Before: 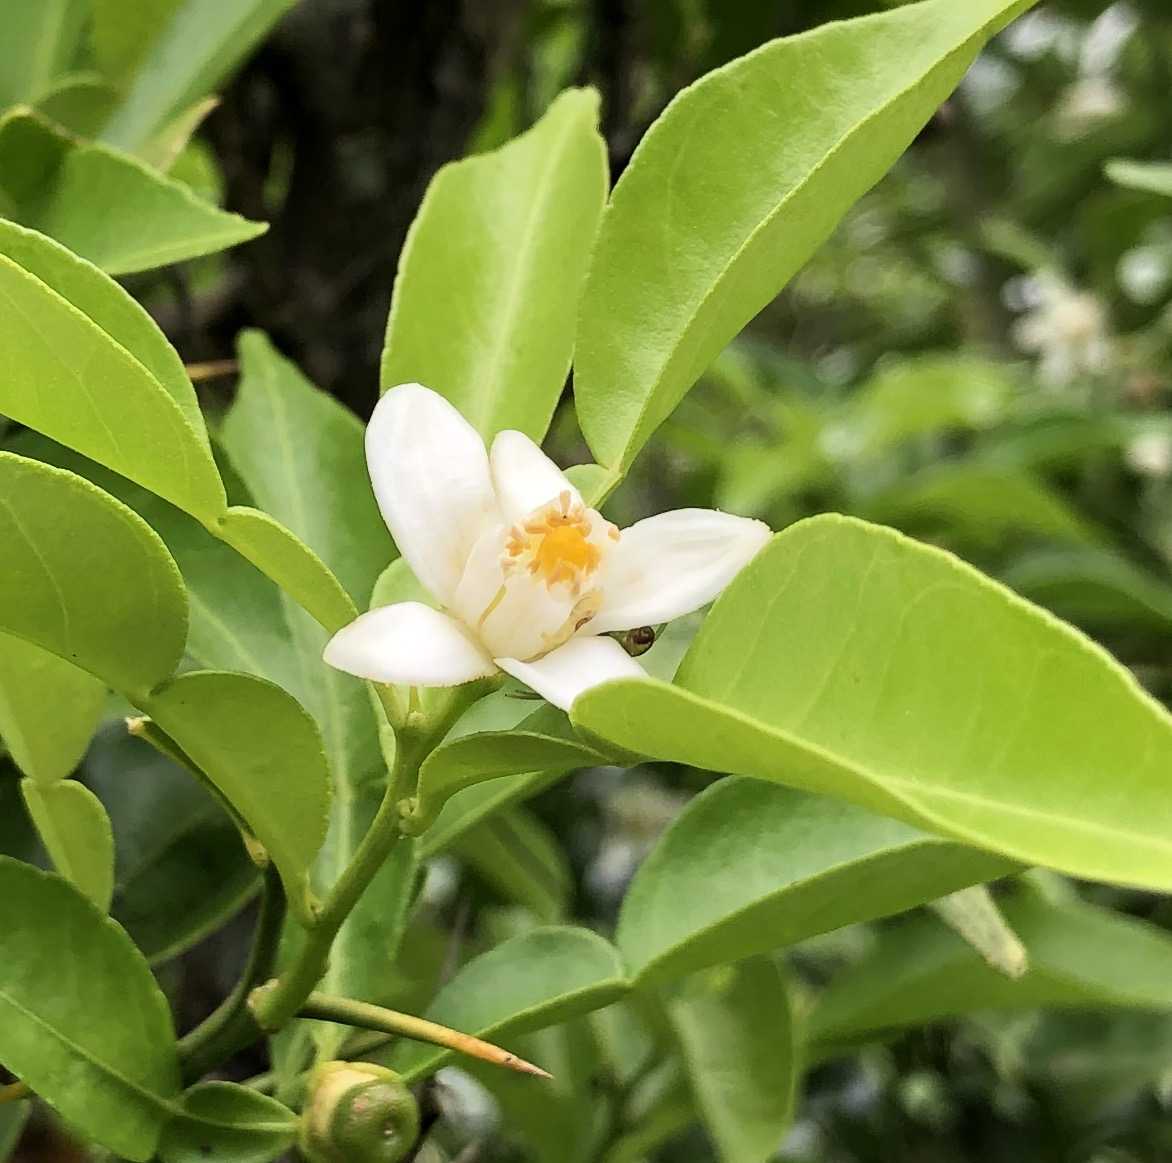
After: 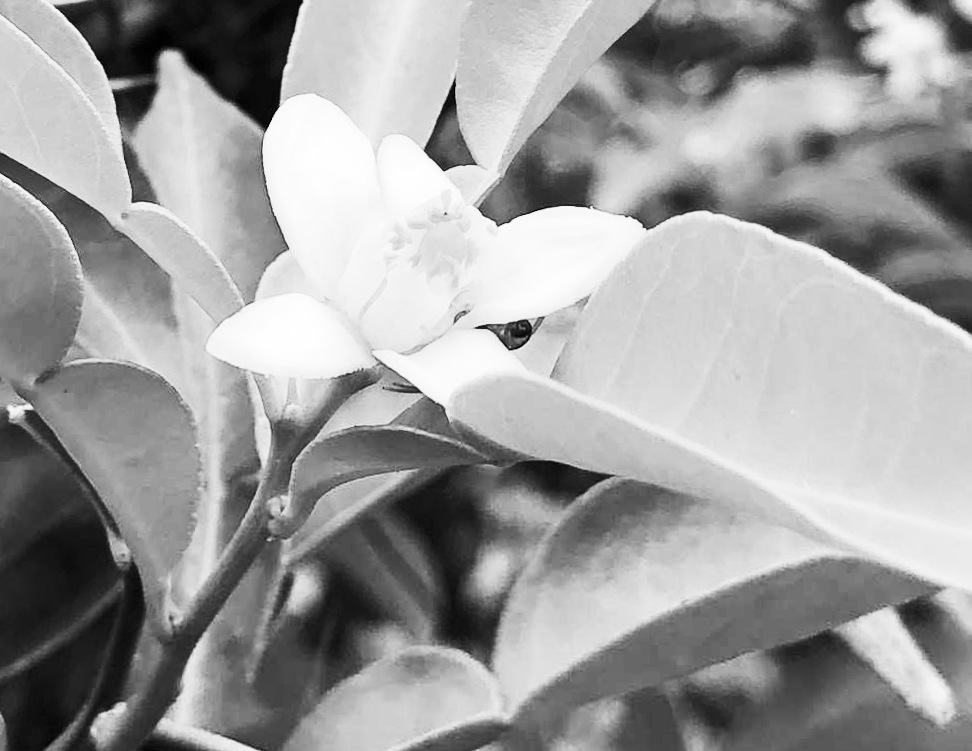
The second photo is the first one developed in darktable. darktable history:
contrast brightness saturation: contrast 0.4, brightness 0.1, saturation 0.21
rotate and perspective: rotation 0.72°, lens shift (vertical) -0.352, lens shift (horizontal) -0.051, crop left 0.152, crop right 0.859, crop top 0.019, crop bottom 0.964
crop: top 16.727%, bottom 16.727%
monochrome: on, module defaults
